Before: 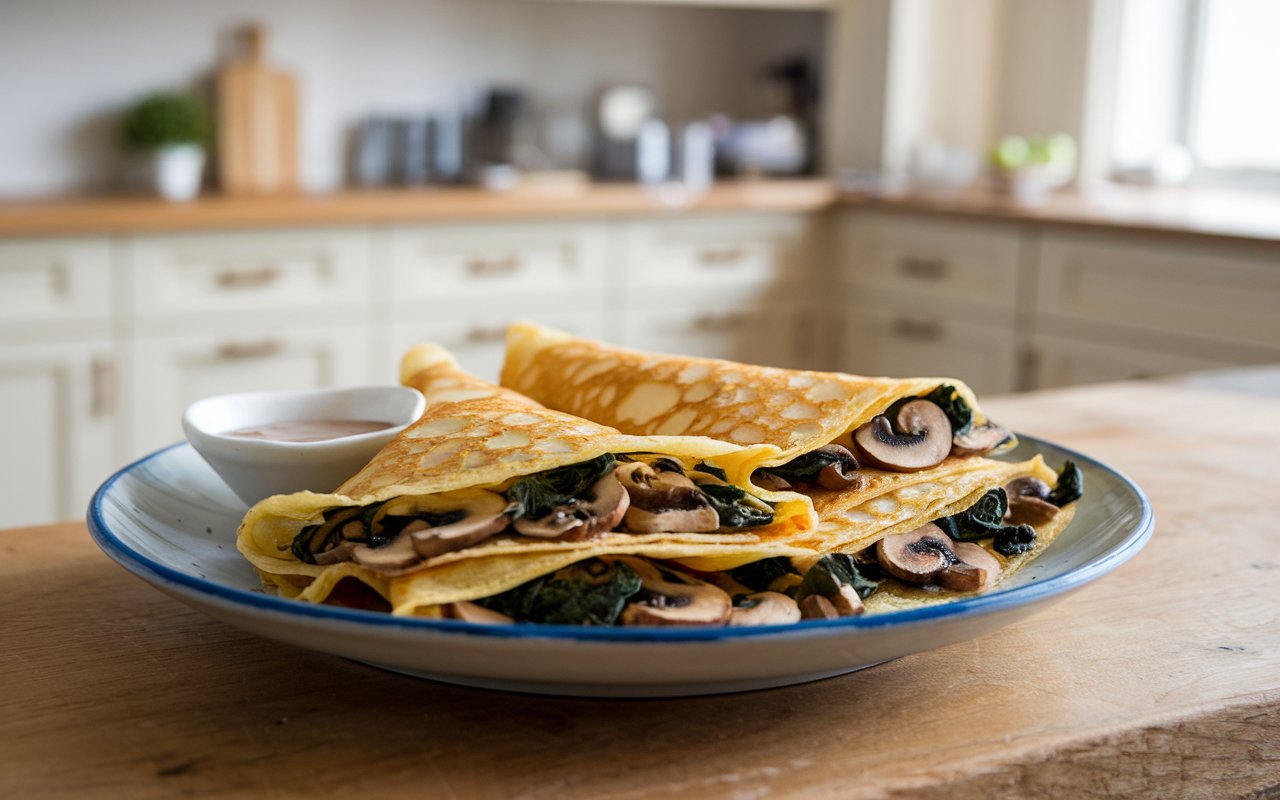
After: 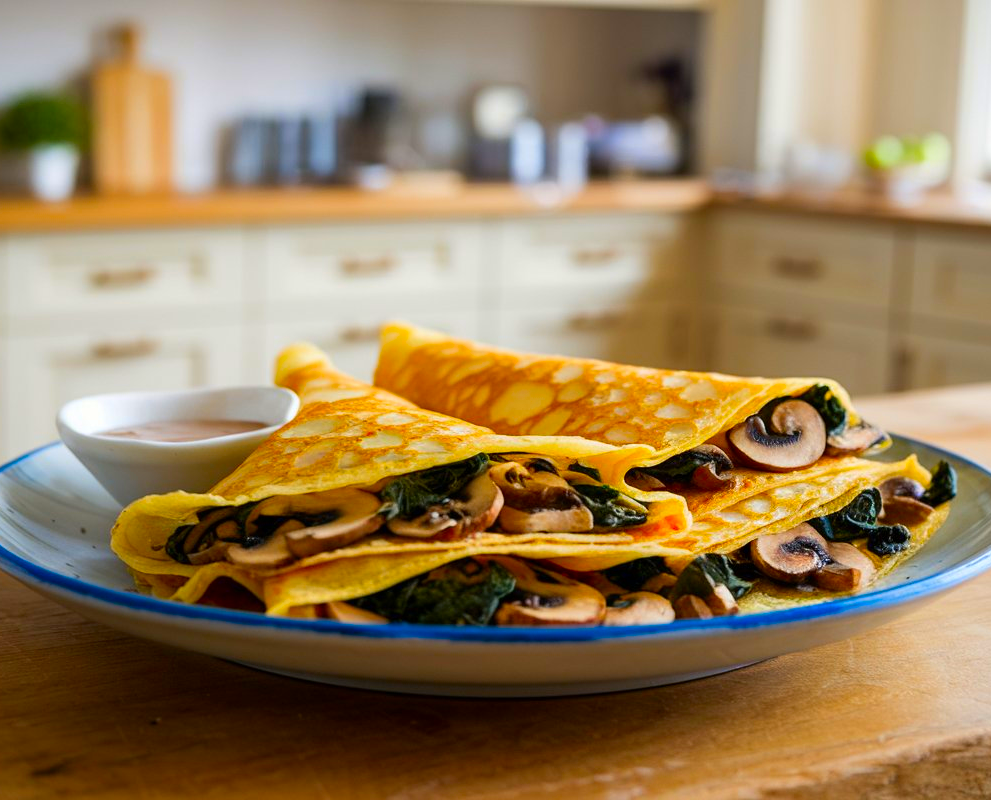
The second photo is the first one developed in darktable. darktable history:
color contrast: green-magenta contrast 1.55, blue-yellow contrast 1.83
crop: left 9.88%, right 12.664%
